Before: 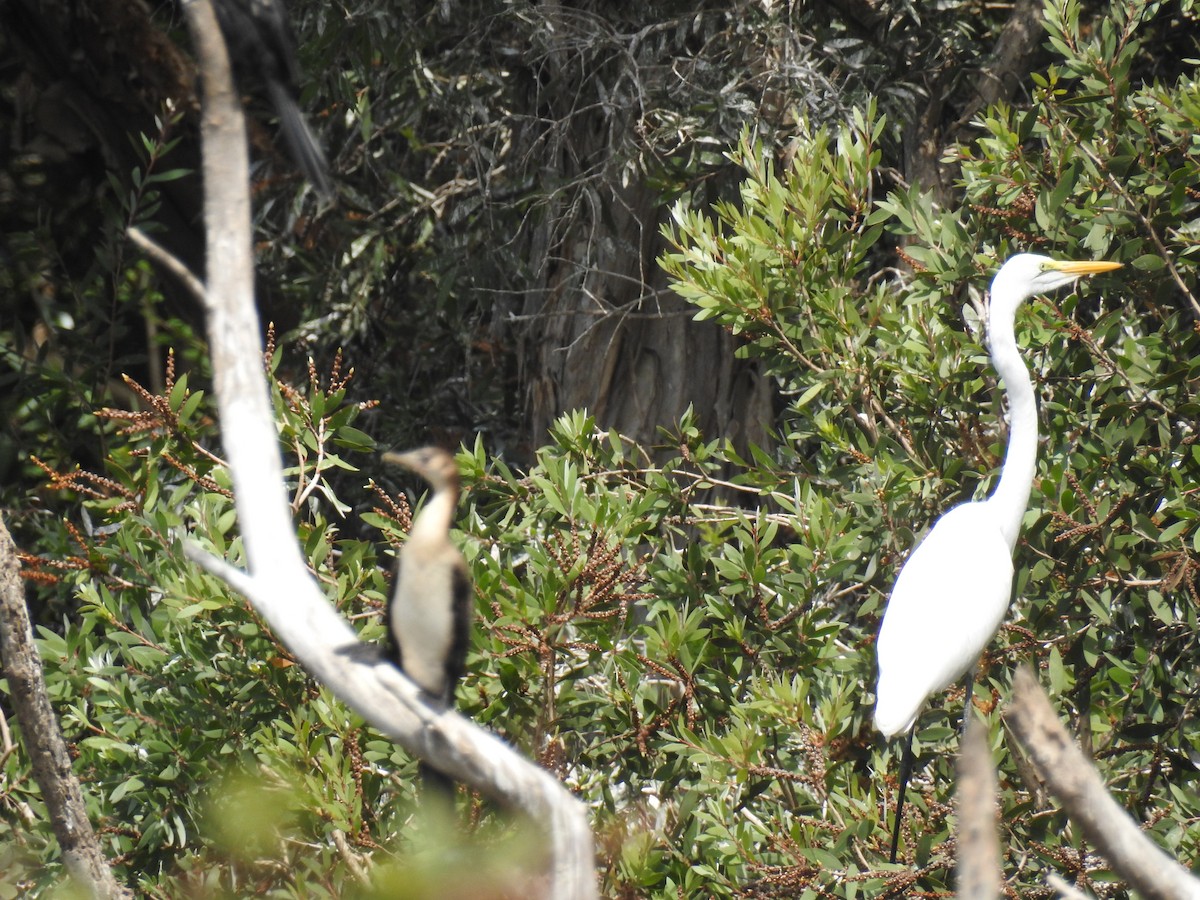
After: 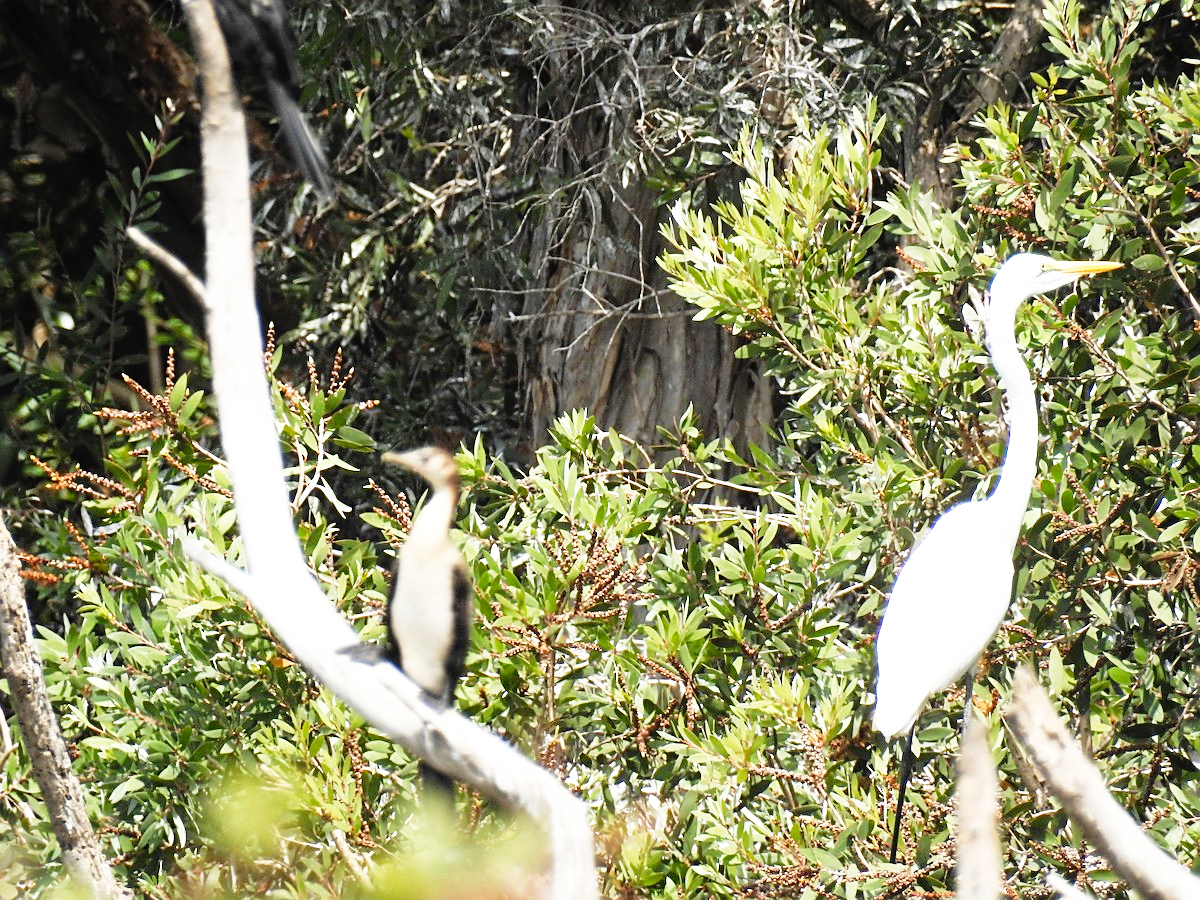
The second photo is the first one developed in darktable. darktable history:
base curve: curves: ch0 [(0, 0) (0.012, 0.01) (0.073, 0.168) (0.31, 0.711) (0.645, 0.957) (1, 1)], preserve colors none
sharpen: on, module defaults
